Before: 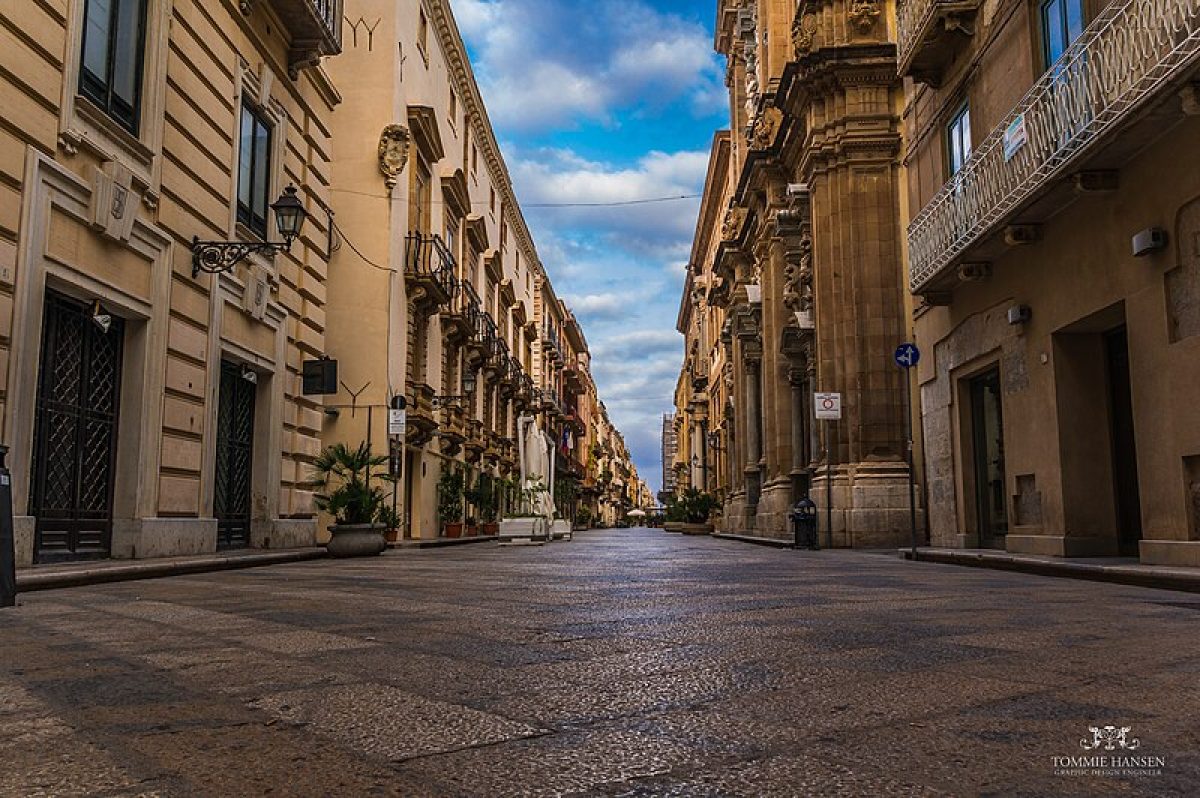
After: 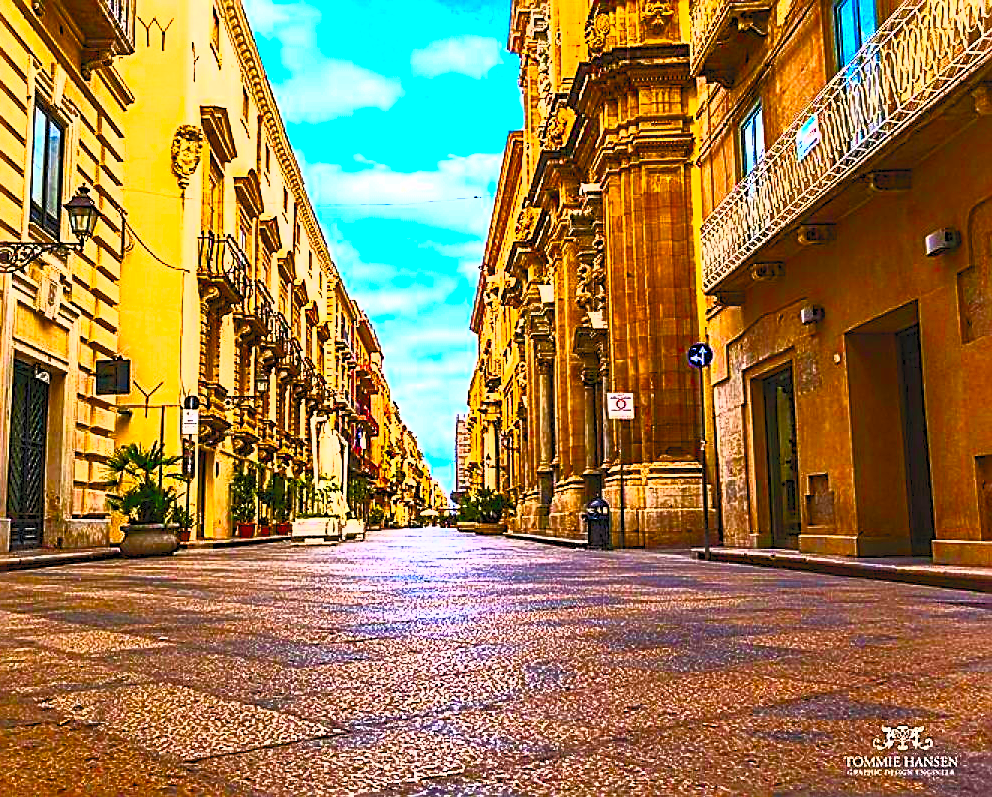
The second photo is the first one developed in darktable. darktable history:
exposure: exposure 0.606 EV, compensate exposure bias true, compensate highlight preservation false
sharpen: radius 2.593, amount 0.699
contrast brightness saturation: contrast 0.996, brightness 0.984, saturation 0.982
crop: left 17.283%, bottom 0.041%
color balance rgb: linear chroma grading › global chroma 14.46%, perceptual saturation grading › global saturation 20%, perceptual saturation grading › highlights -25.696%, perceptual saturation grading › shadows 49.959%, global vibrance 33.267%
